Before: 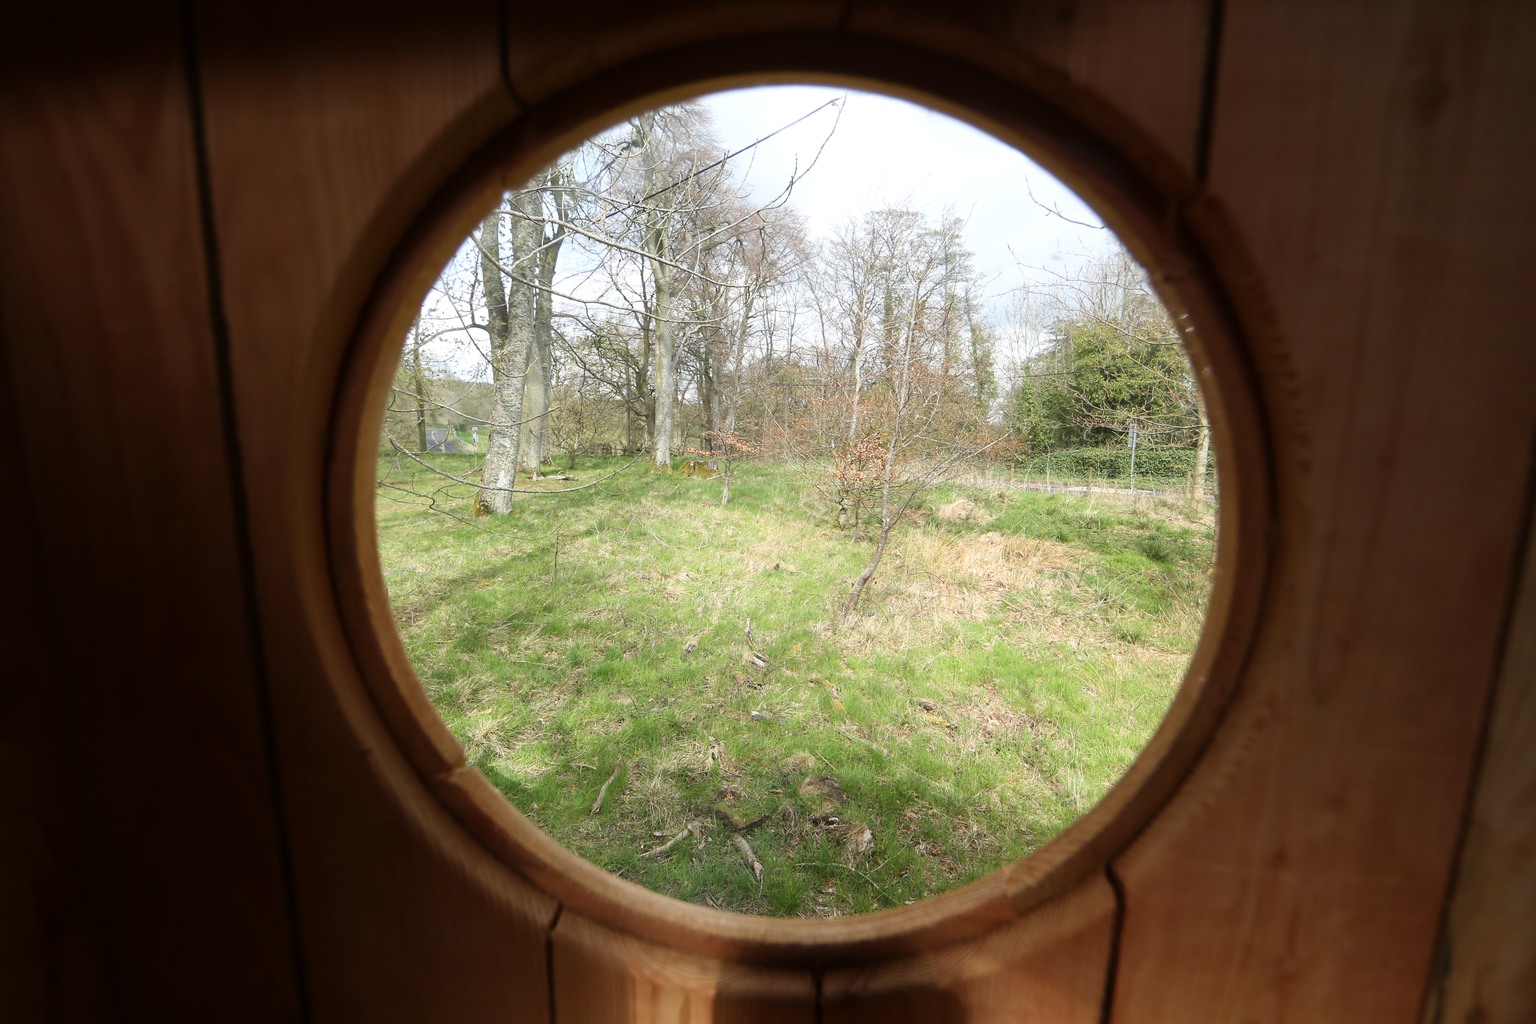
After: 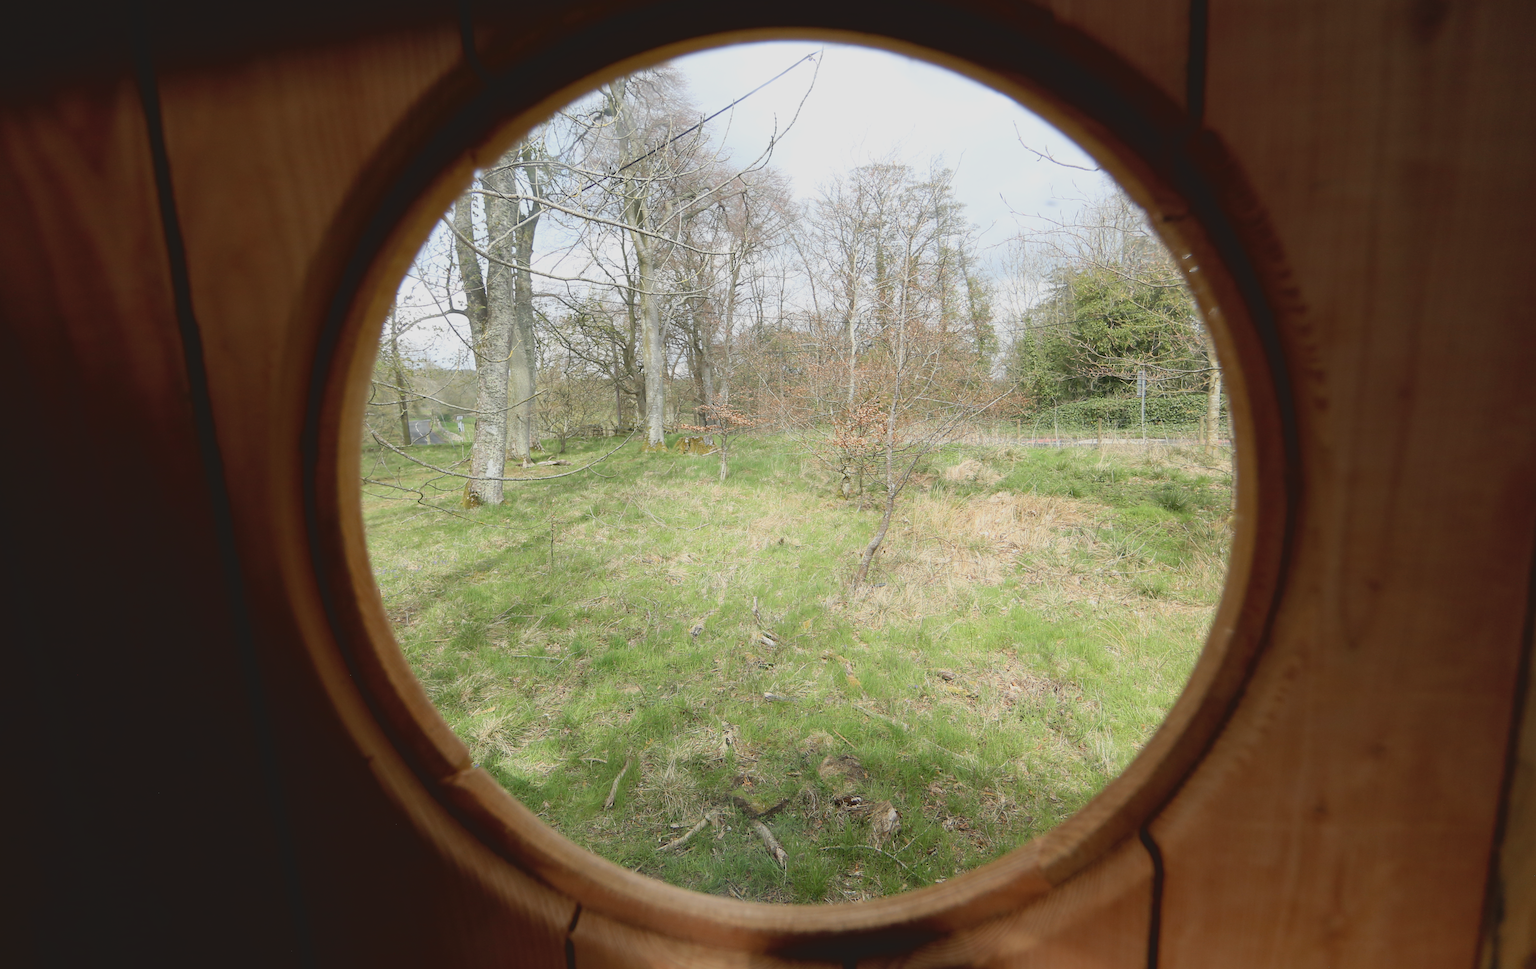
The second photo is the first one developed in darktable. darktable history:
exposure: black level correction 0.009, exposure -0.159 EV, compensate highlight preservation false
rotate and perspective: rotation -3.52°, crop left 0.036, crop right 0.964, crop top 0.081, crop bottom 0.919
contrast brightness saturation: contrast -0.15, brightness 0.05, saturation -0.12
color correction: highlights a* 0.003, highlights b* -0.283
